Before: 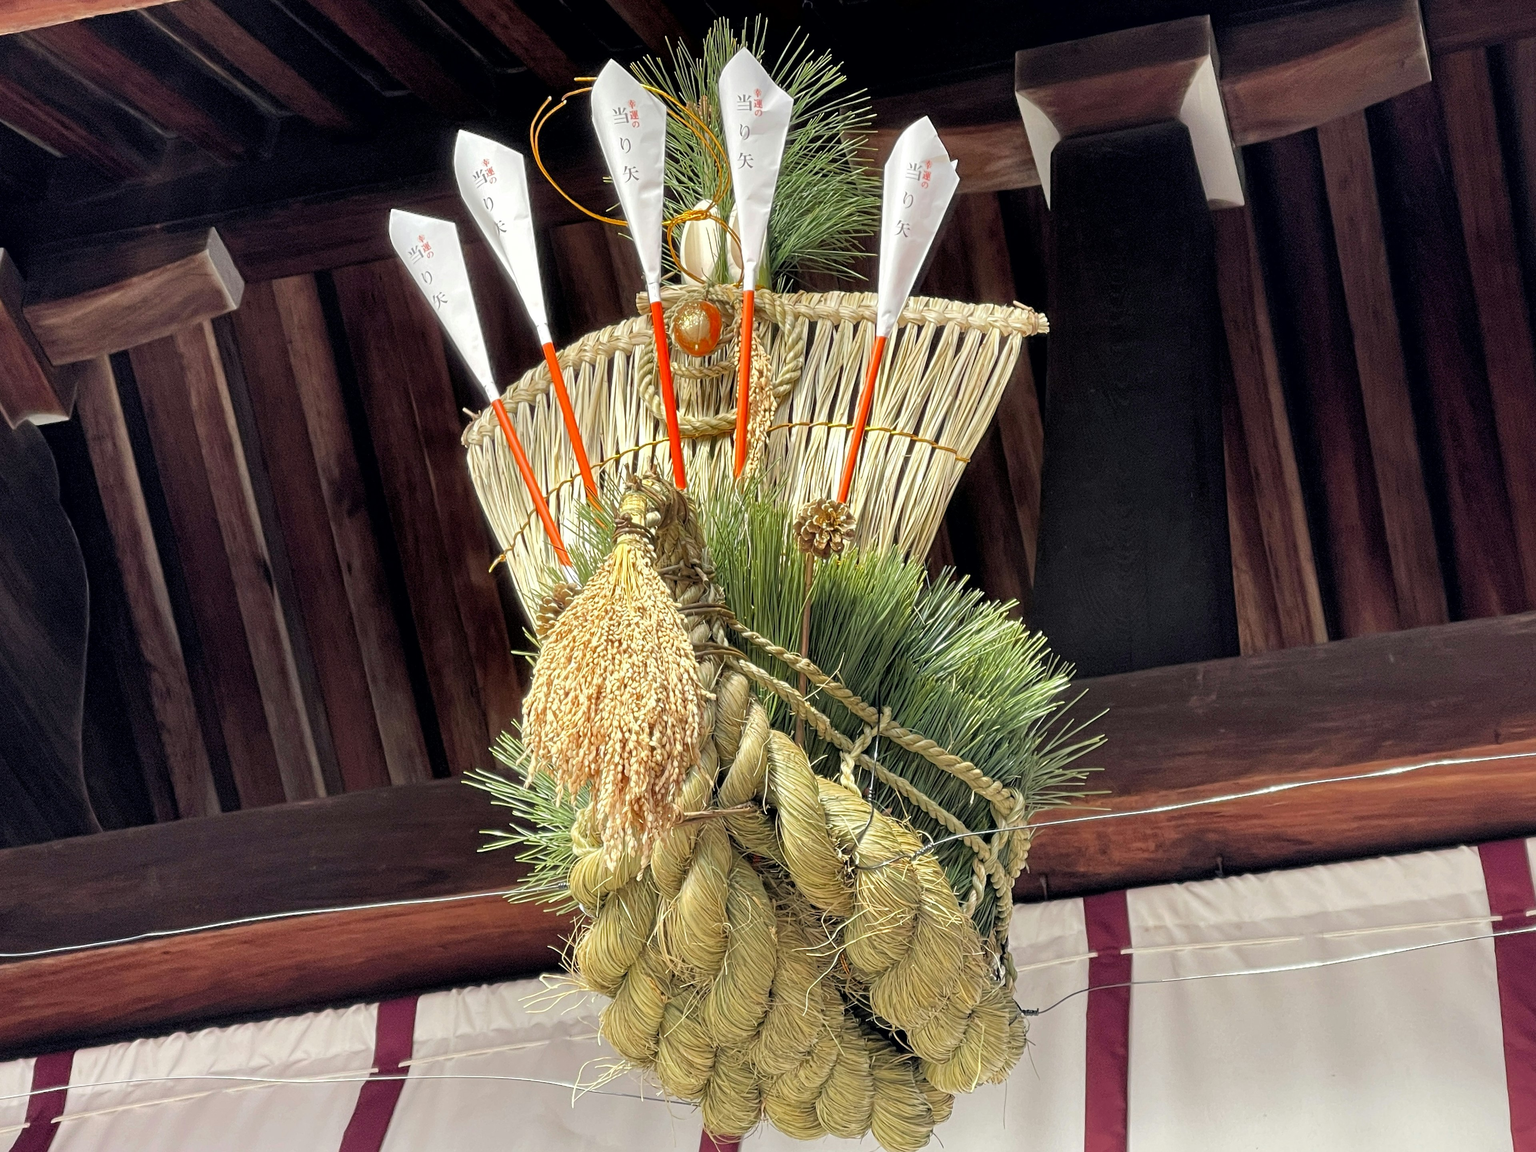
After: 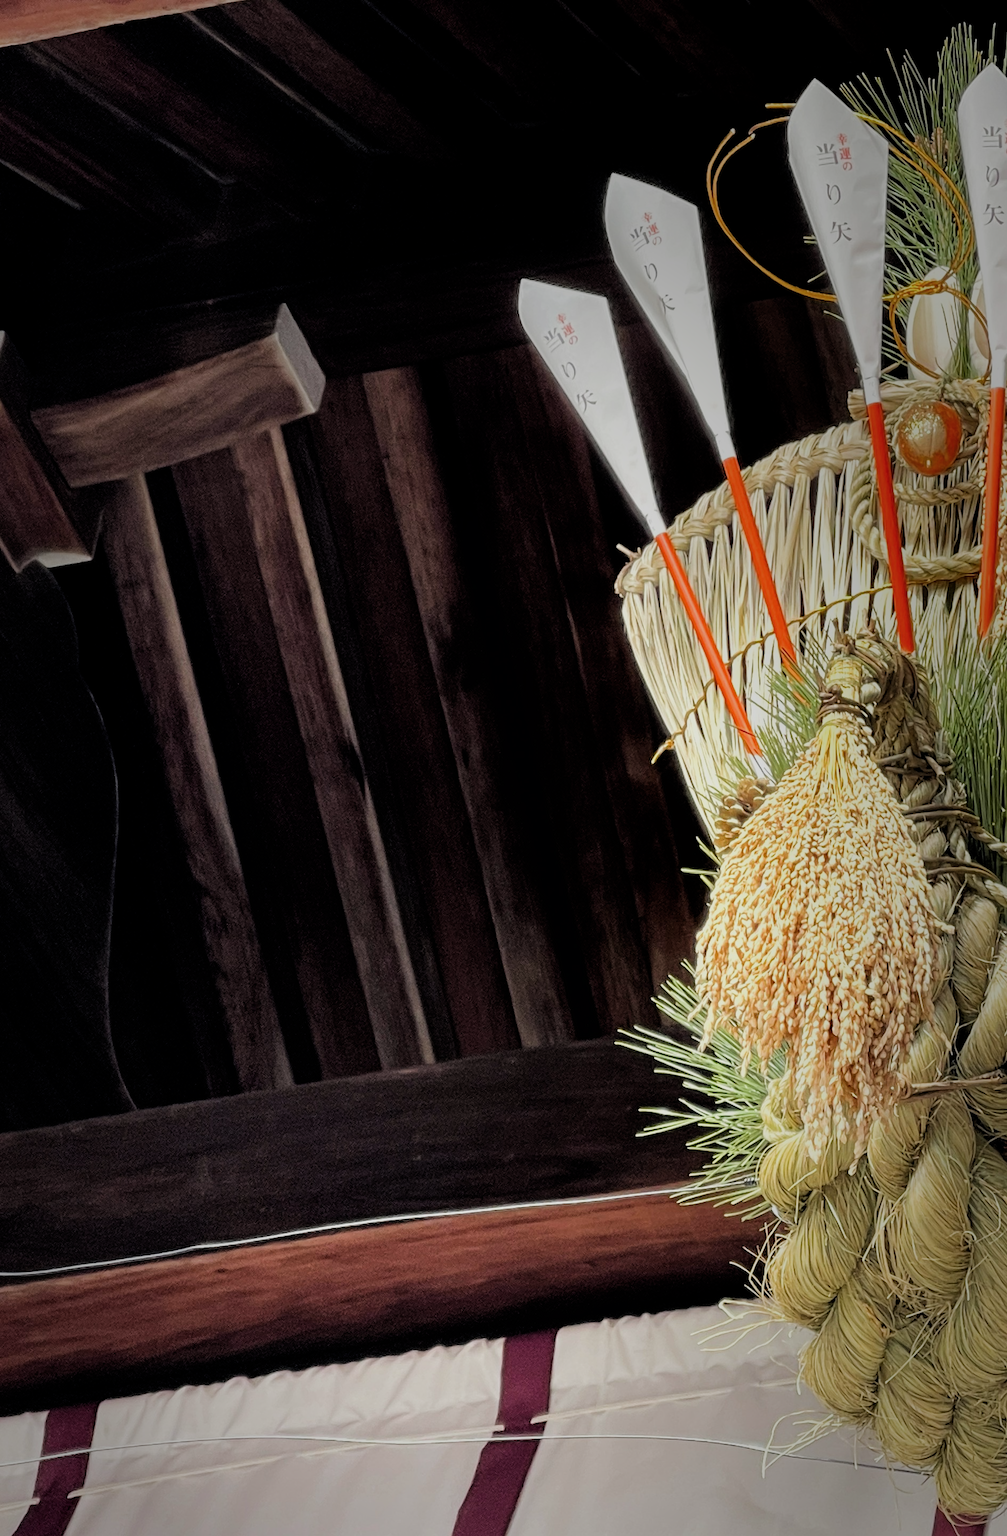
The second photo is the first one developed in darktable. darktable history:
crop and rotate: left 0.052%, top 0%, right 50.752%
filmic rgb: black relative exposure -5.1 EV, white relative exposure 3.98 EV, hardness 2.91, contrast 1.198, highlights saturation mix -29.44%
vignetting: fall-off start 48.75%, saturation -0.029, center (-0.028, 0.238), automatic ratio true, width/height ratio 1.283
